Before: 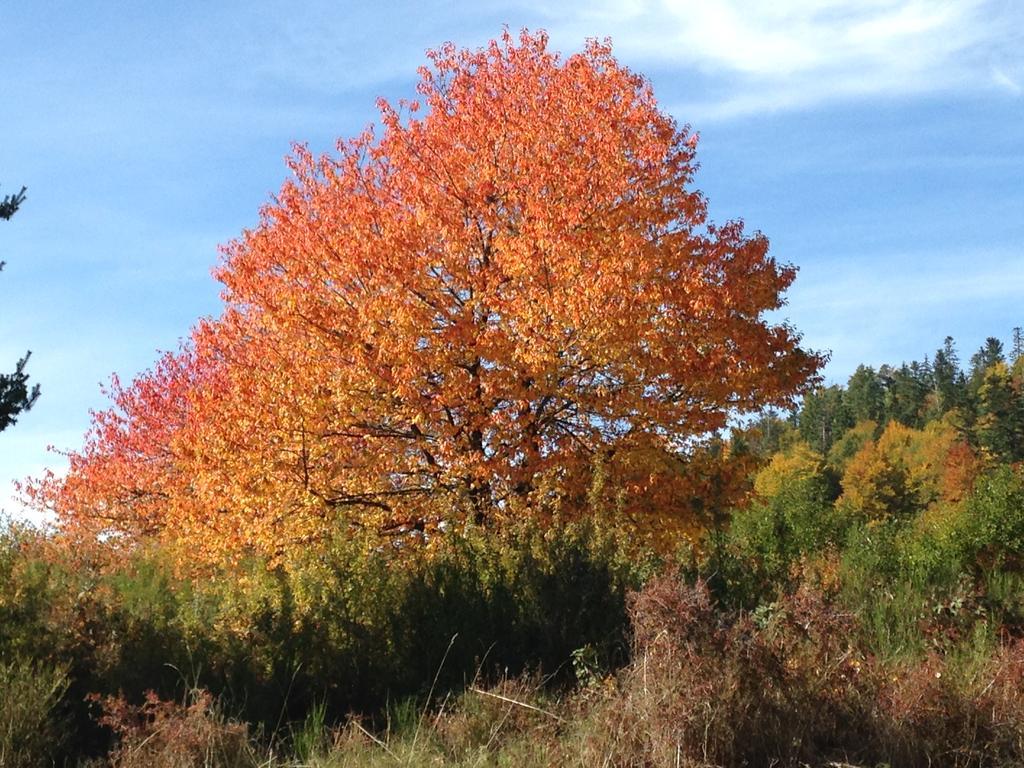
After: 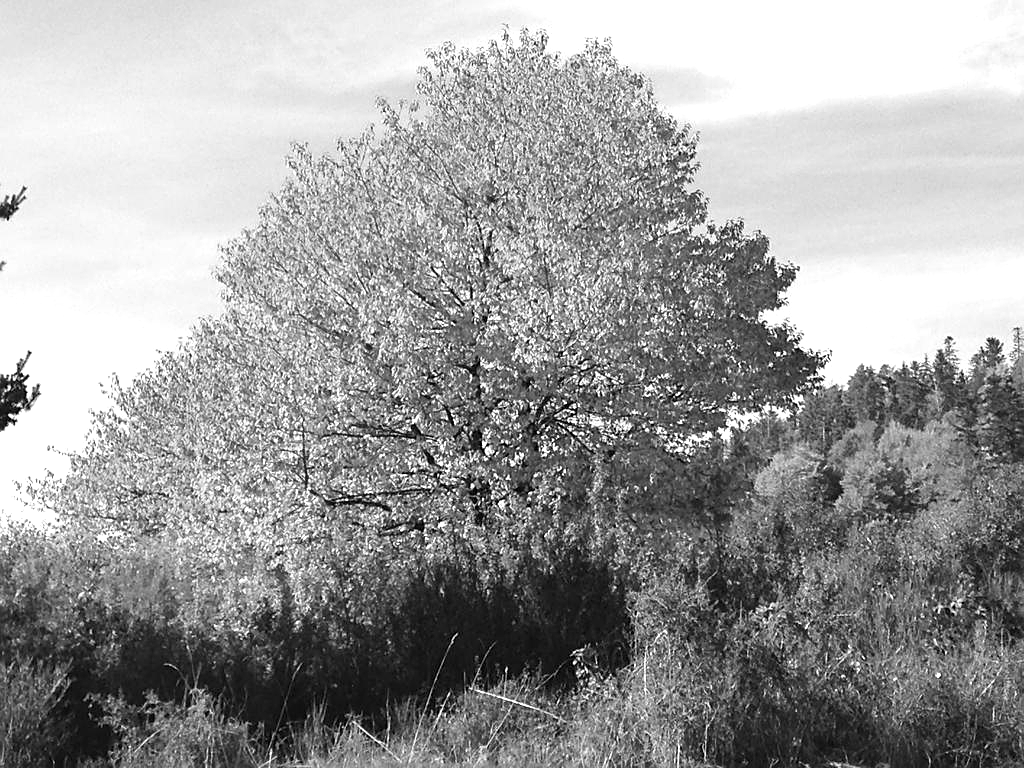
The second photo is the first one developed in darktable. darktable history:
sharpen: on, module defaults
monochrome: on, module defaults
exposure: exposure 0.6 EV, compensate highlight preservation false
